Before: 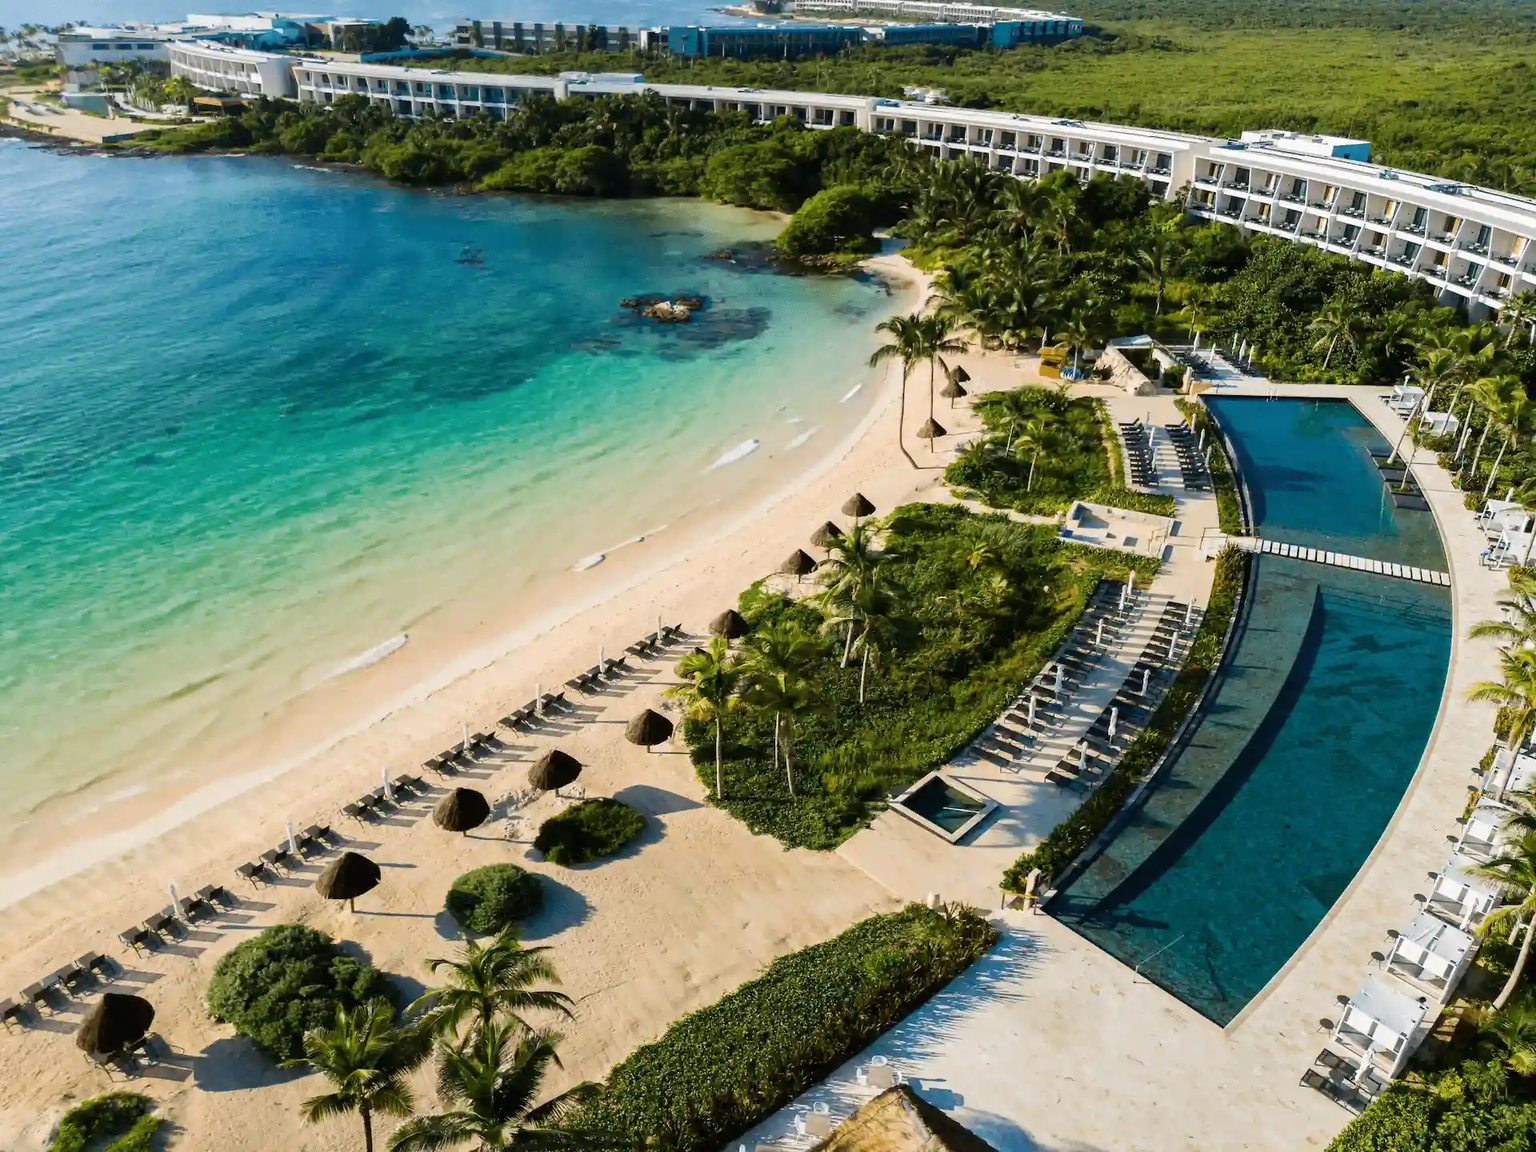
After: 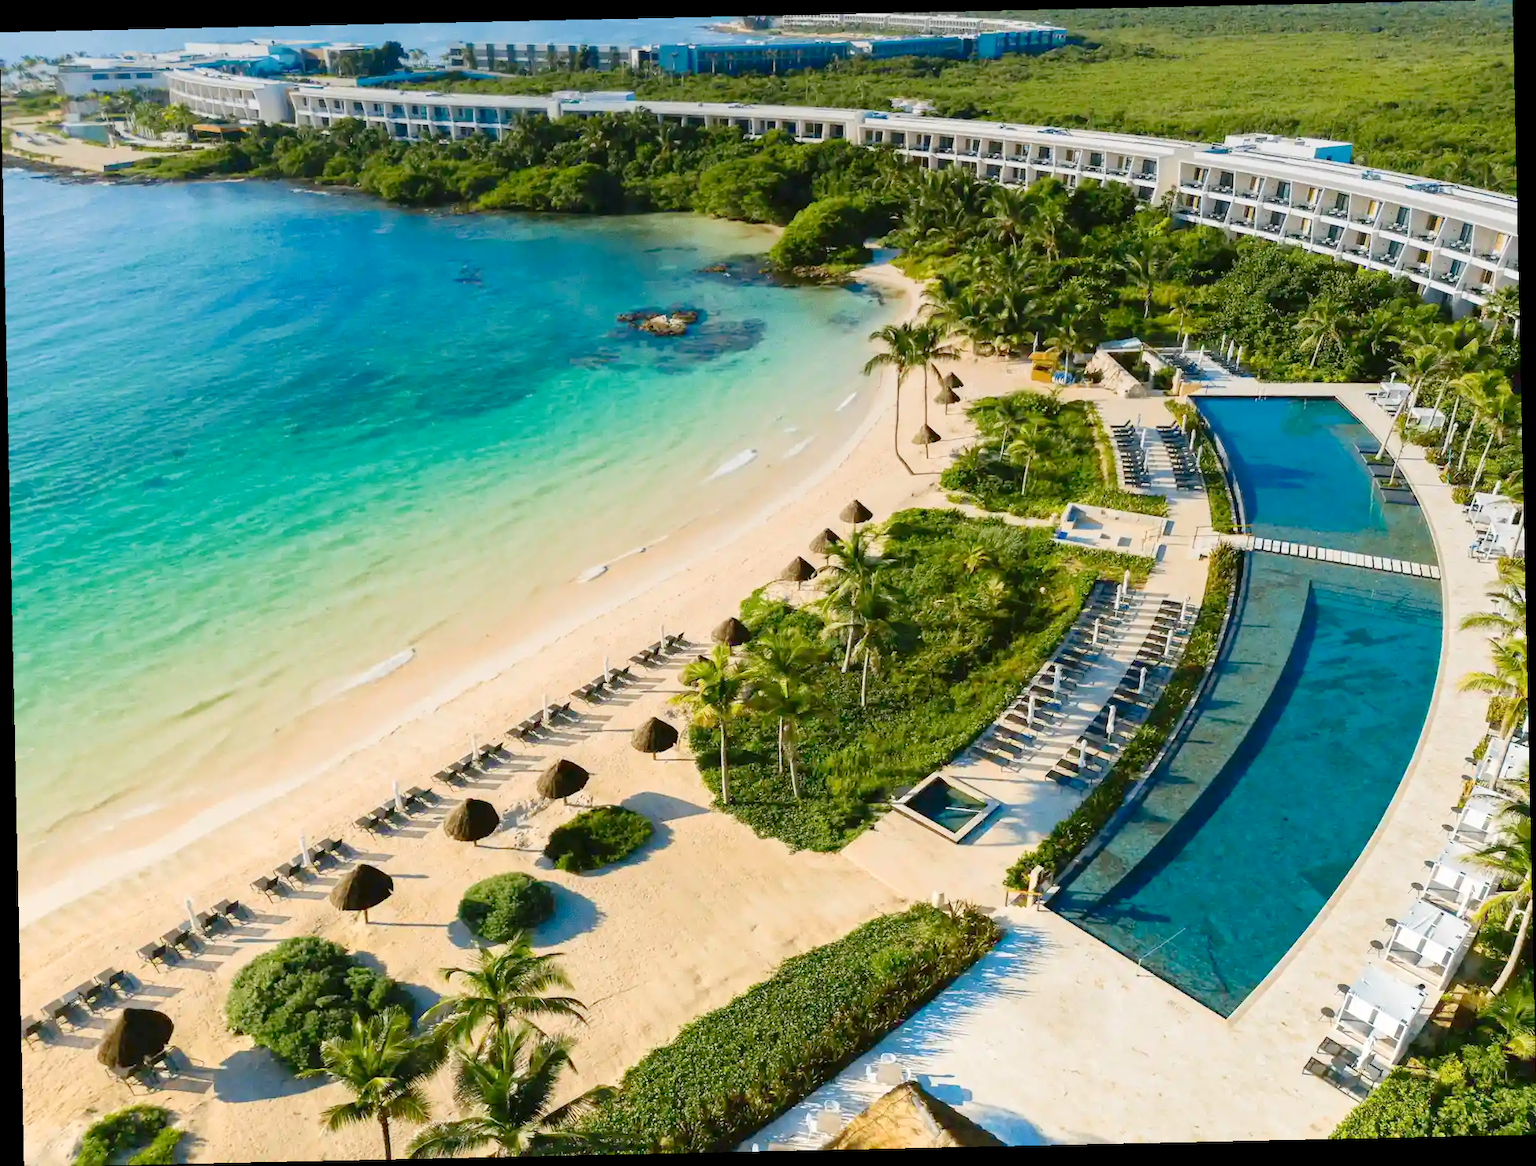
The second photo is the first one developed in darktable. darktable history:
levels: levels [0, 0.397, 0.955]
tone equalizer: on, module defaults
graduated density: on, module defaults
rotate and perspective: rotation -1.24°, automatic cropping off
